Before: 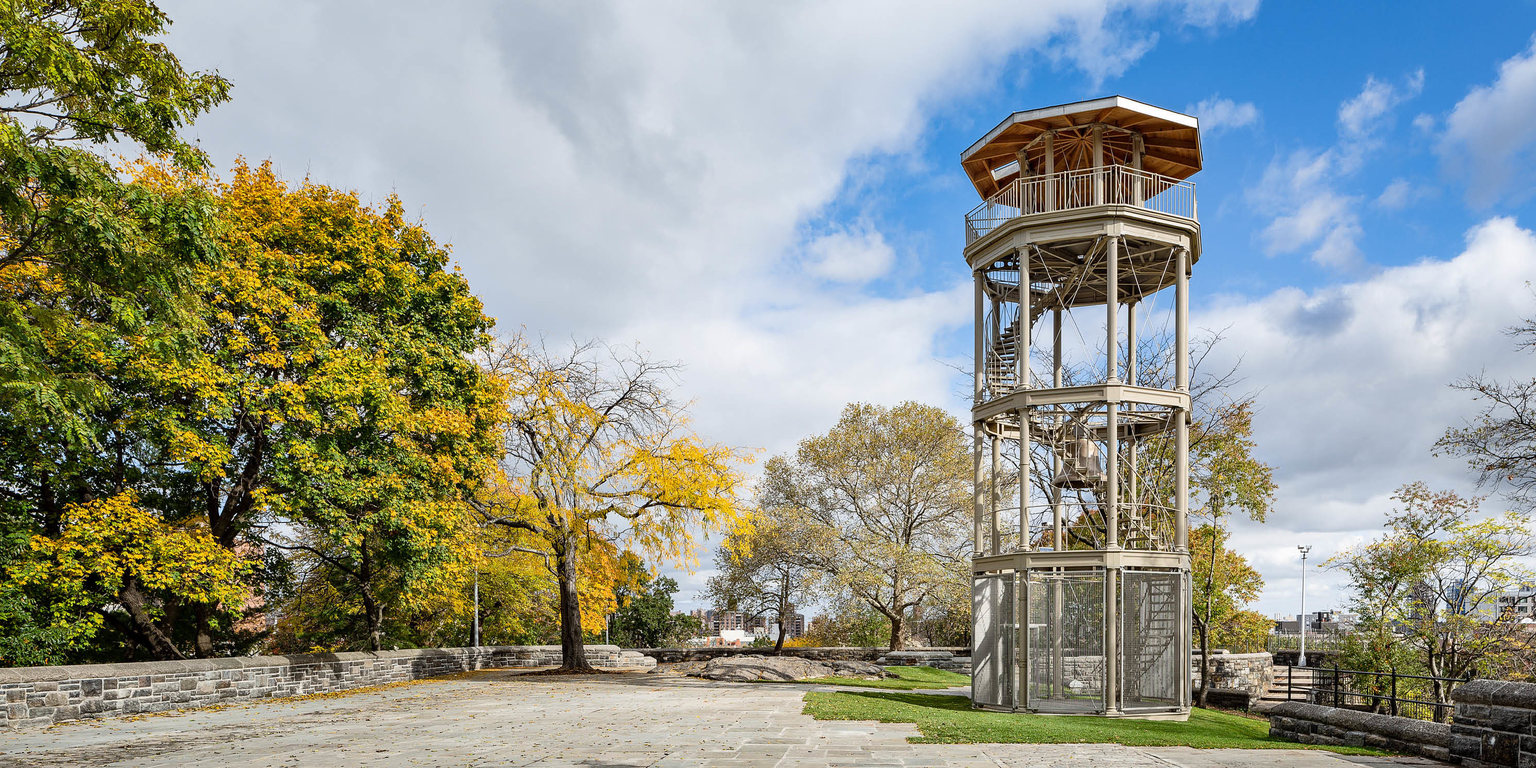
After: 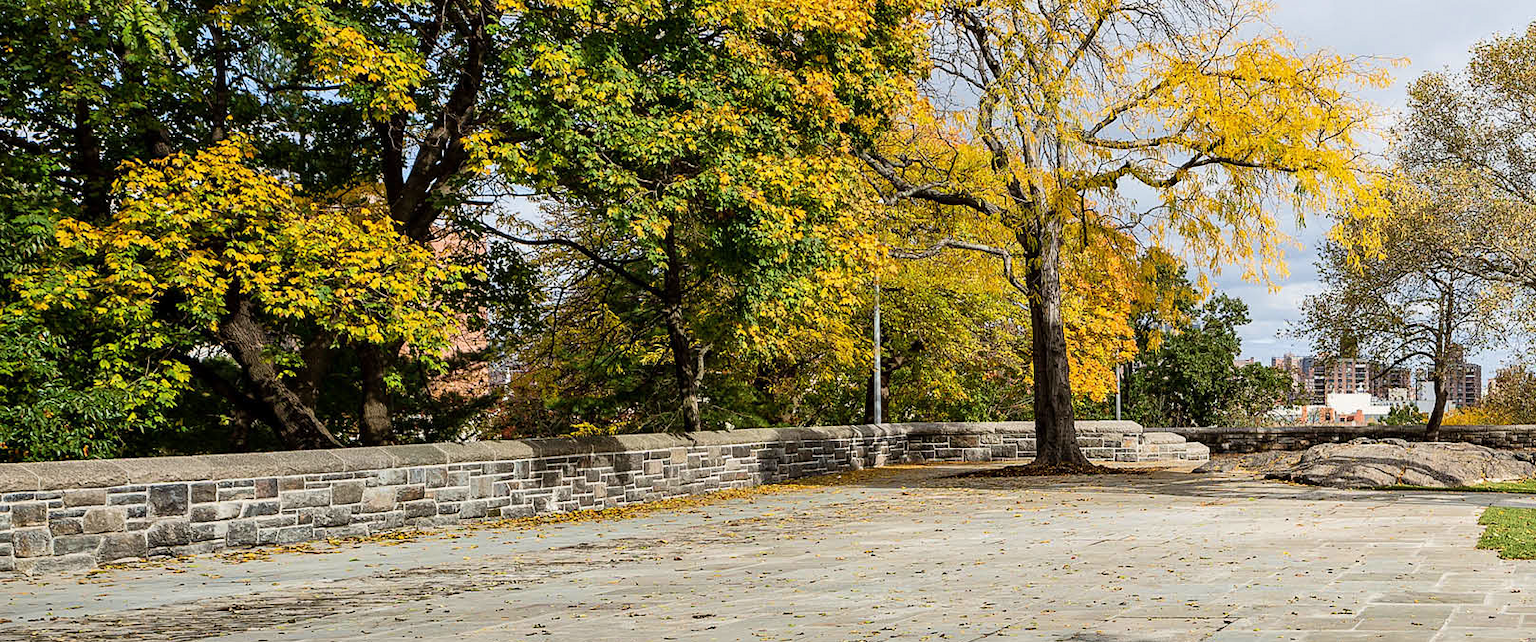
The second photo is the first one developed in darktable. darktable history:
crop and rotate: top 54.292%, right 45.691%, bottom 0.205%
velvia: on, module defaults
